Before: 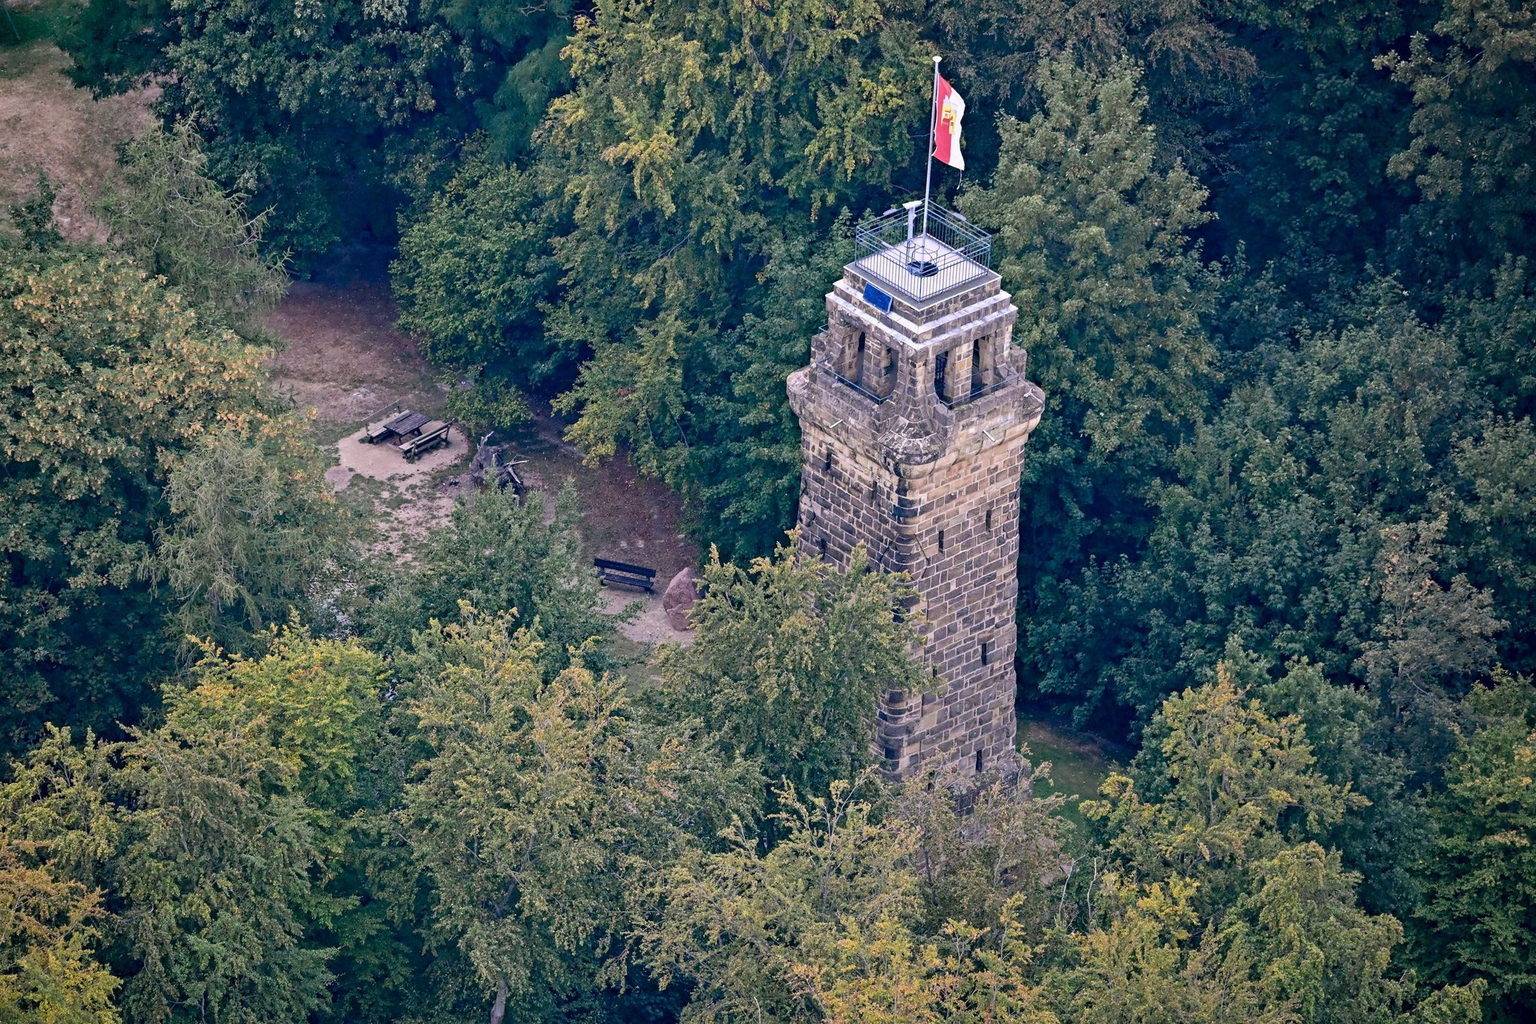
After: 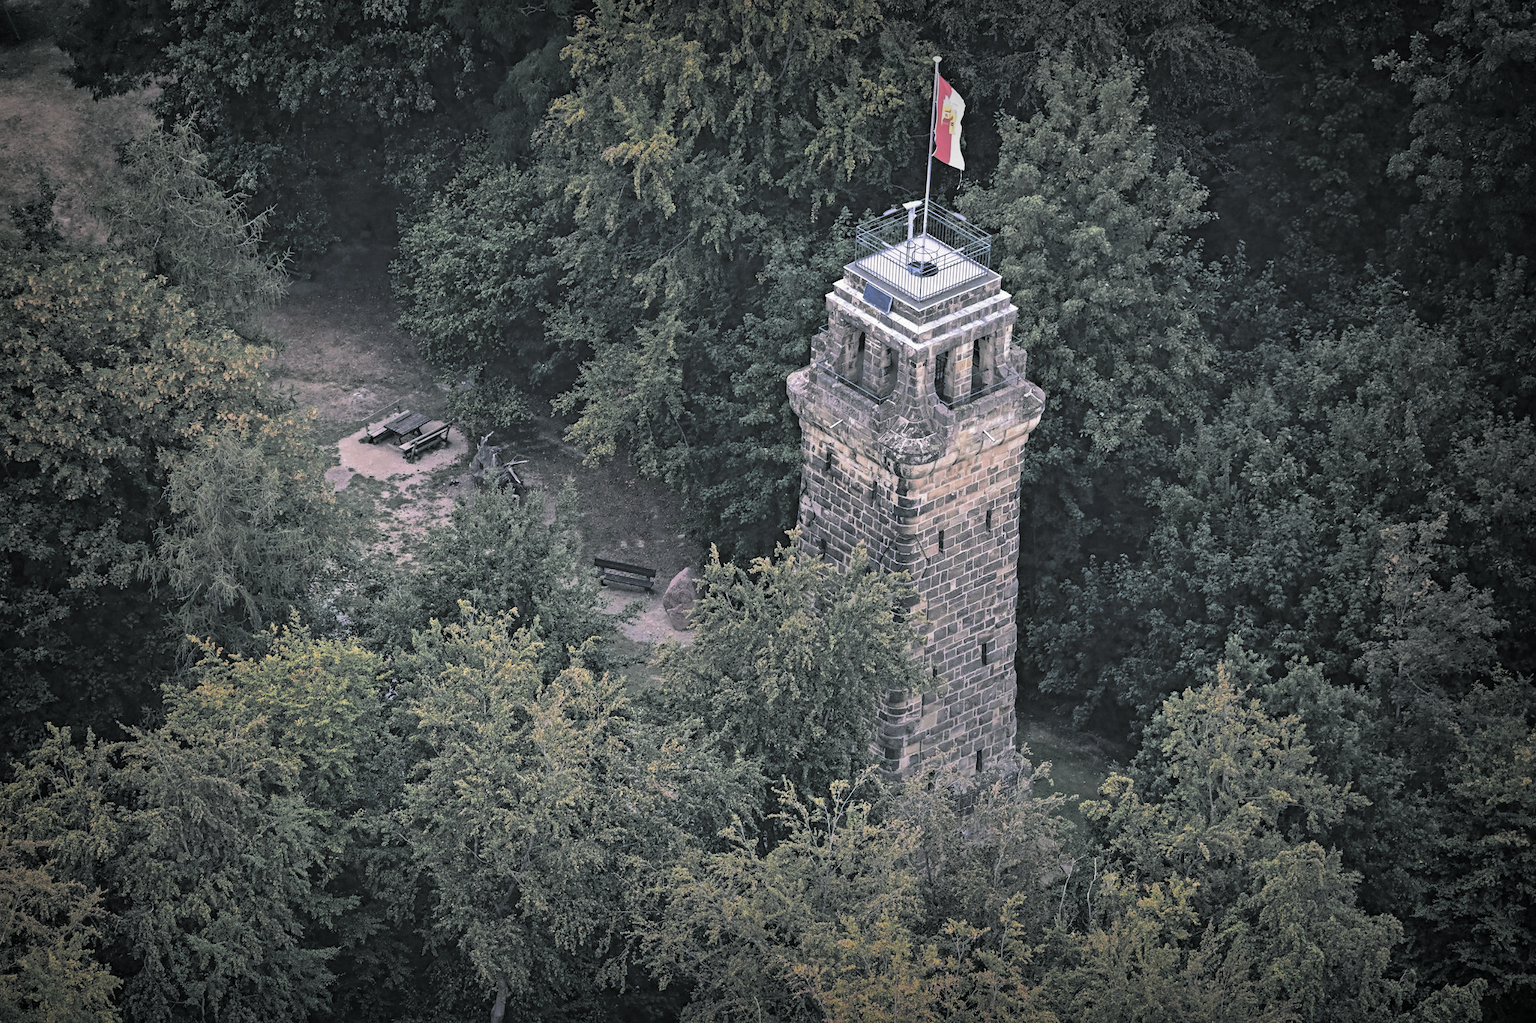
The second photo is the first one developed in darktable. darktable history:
tone equalizer: on, module defaults
vignetting: fall-off start 53.2%, brightness -0.594, saturation 0, automatic ratio true, width/height ratio 1.313, shape 0.22, unbound false
split-toning: shadows › hue 190.8°, shadows › saturation 0.05, highlights › hue 54°, highlights › saturation 0.05, compress 0%
